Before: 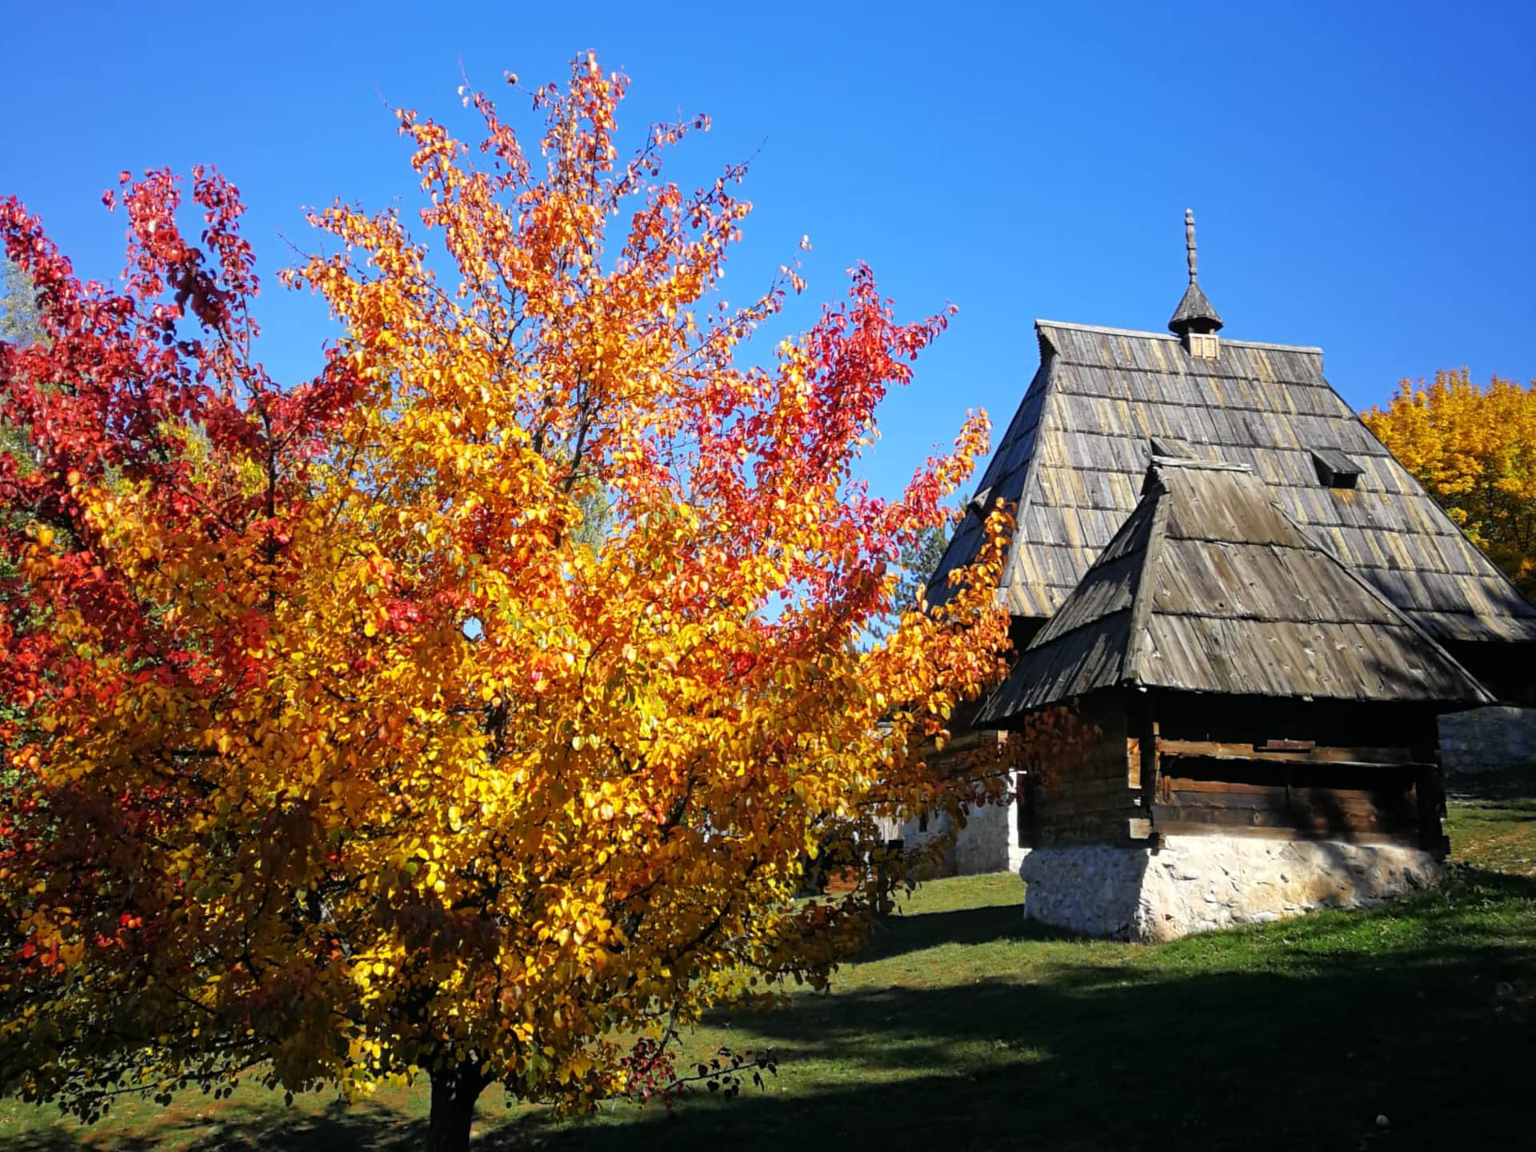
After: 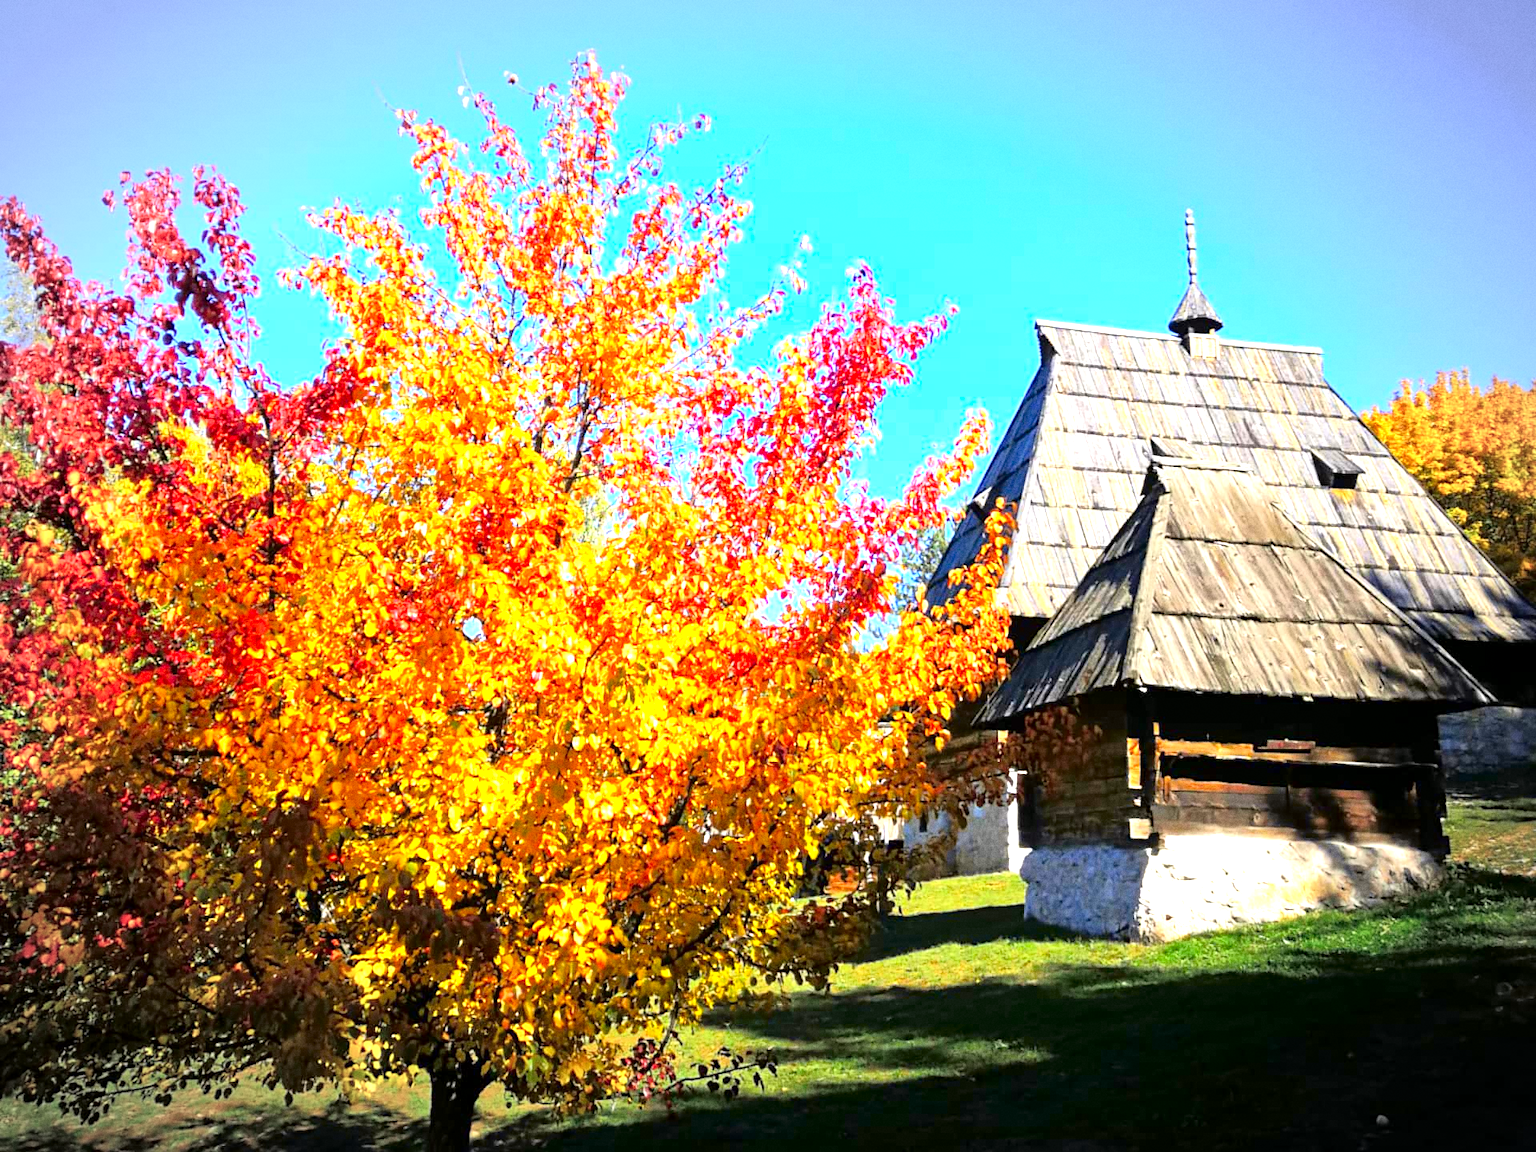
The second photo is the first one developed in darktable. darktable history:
exposure: black level correction 0, exposure 1.45 EV, compensate exposure bias true, compensate highlight preservation false
tone curve: curves: ch0 [(0.024, 0) (0.075, 0.034) (0.145, 0.098) (0.257, 0.259) (0.408, 0.45) (0.611, 0.64) (0.81, 0.857) (1, 1)]; ch1 [(0, 0) (0.287, 0.198) (0.501, 0.506) (0.56, 0.57) (0.712, 0.777) (0.976, 0.992)]; ch2 [(0, 0) (0.5, 0.5) (0.523, 0.552) (0.59, 0.603) (0.681, 0.754) (1, 1)], color space Lab, independent channels, preserve colors none
vignetting: automatic ratio true
grain: strength 26%
